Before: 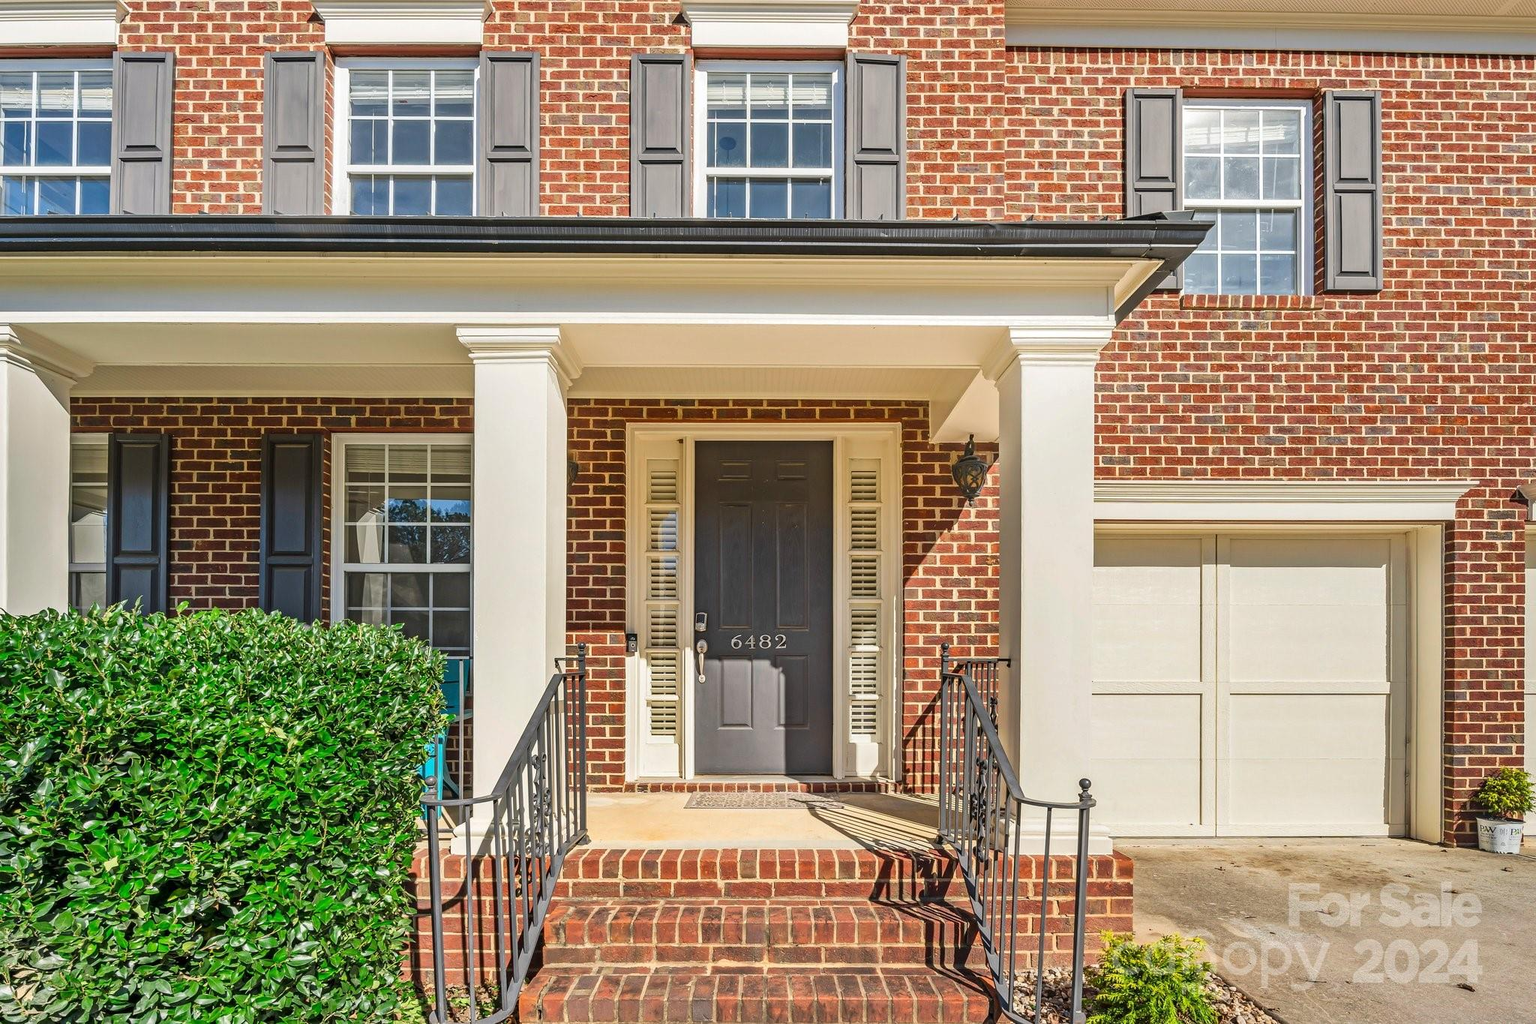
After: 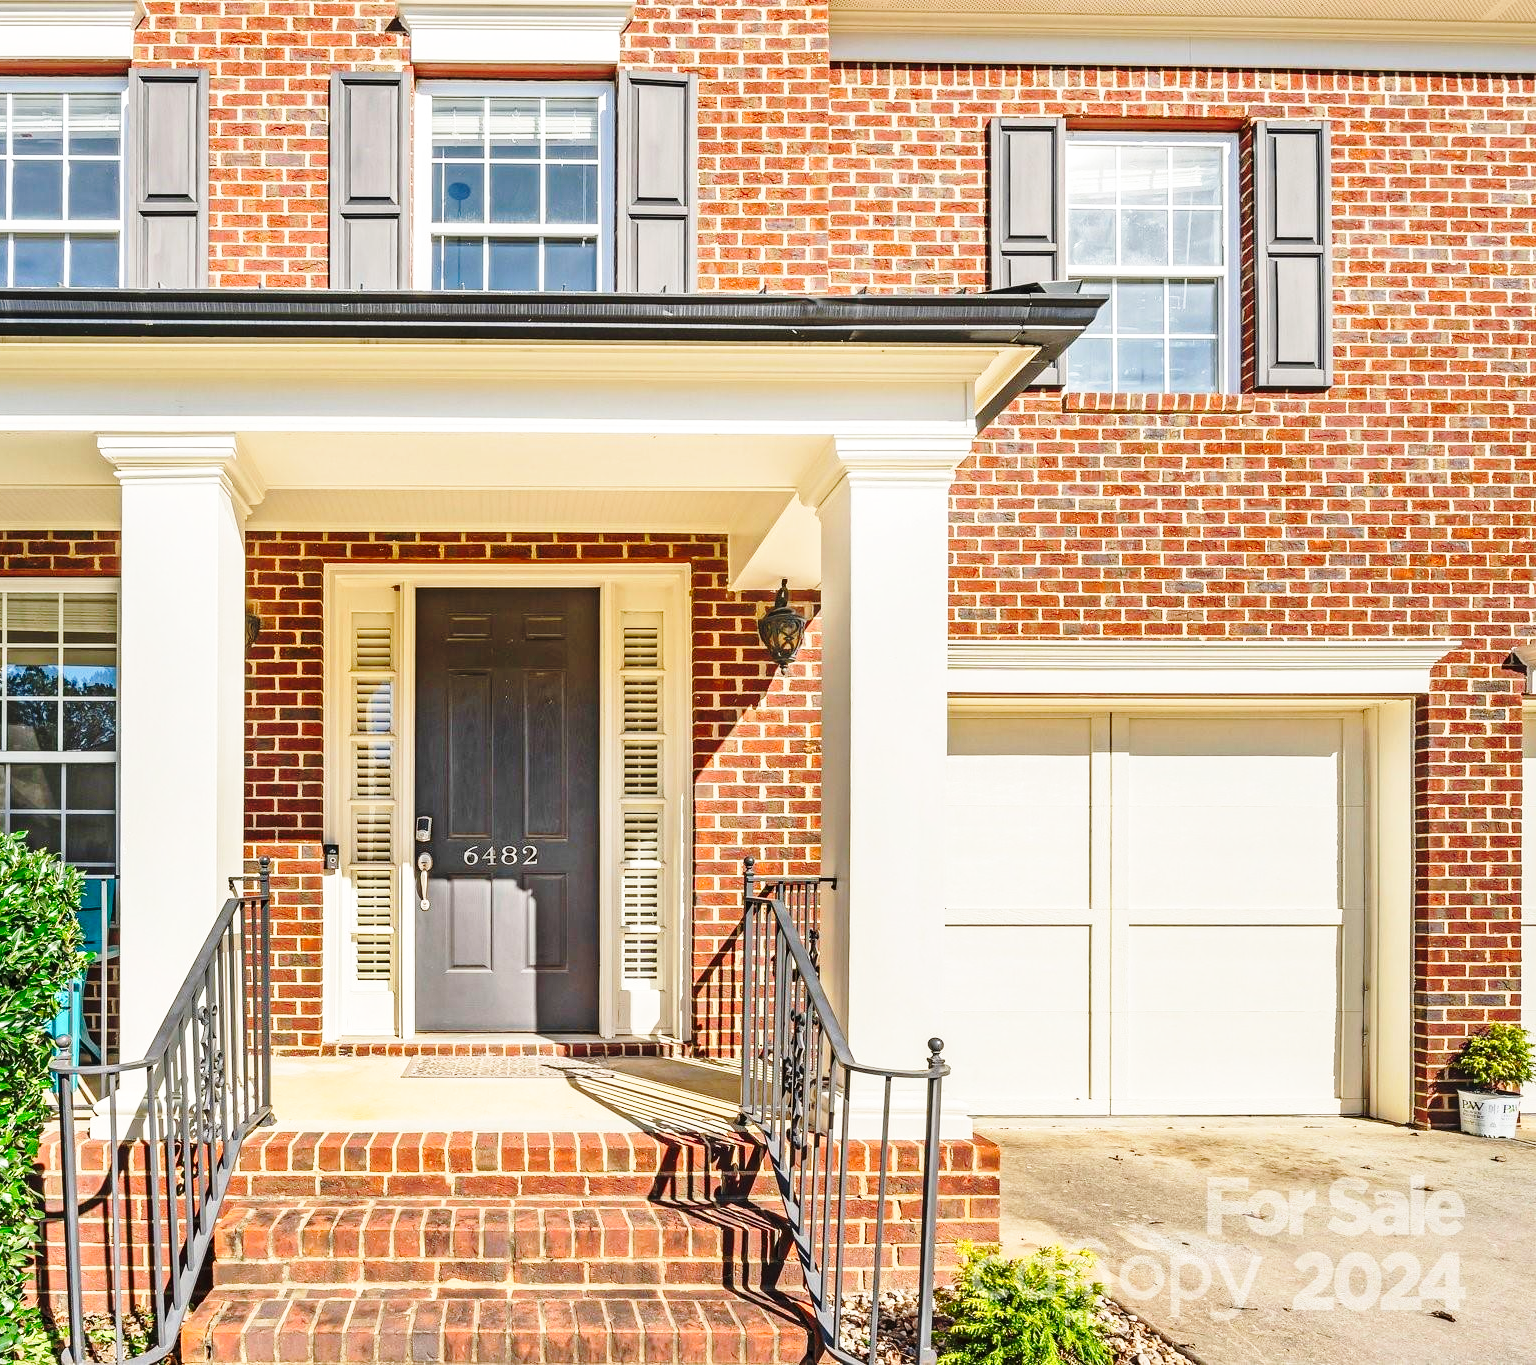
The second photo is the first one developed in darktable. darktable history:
crop and rotate: left 24.985%
base curve: curves: ch0 [(0, 0) (0.036, 0.037) (0.121, 0.228) (0.46, 0.76) (0.859, 0.983) (1, 1)], preserve colors none
